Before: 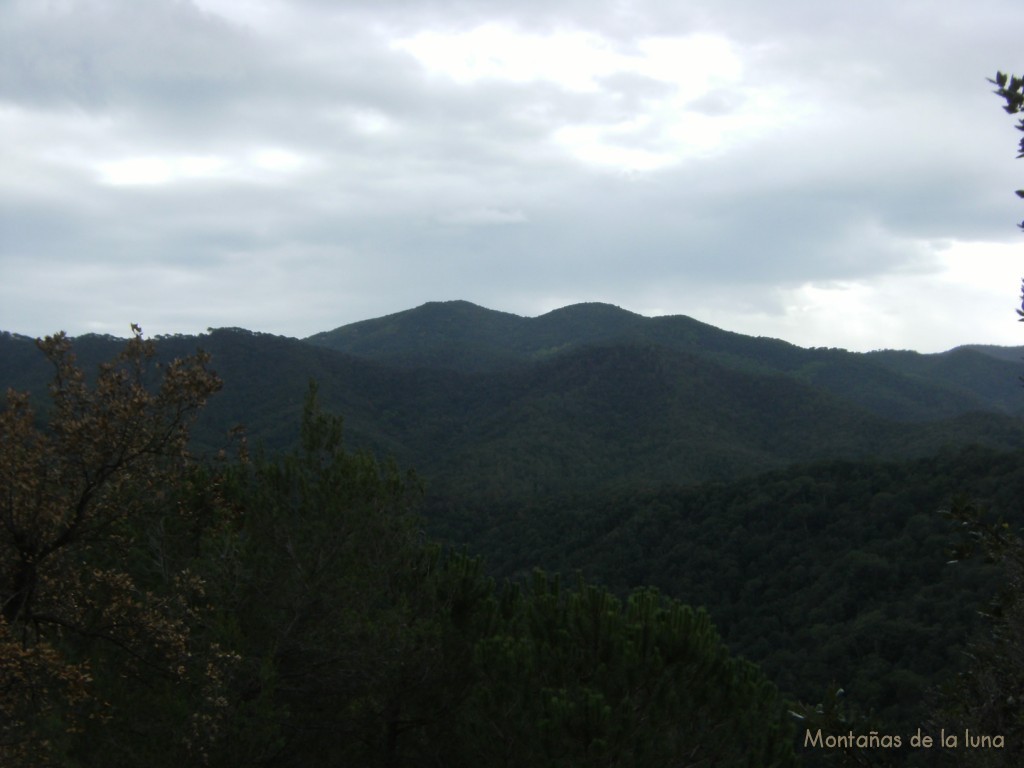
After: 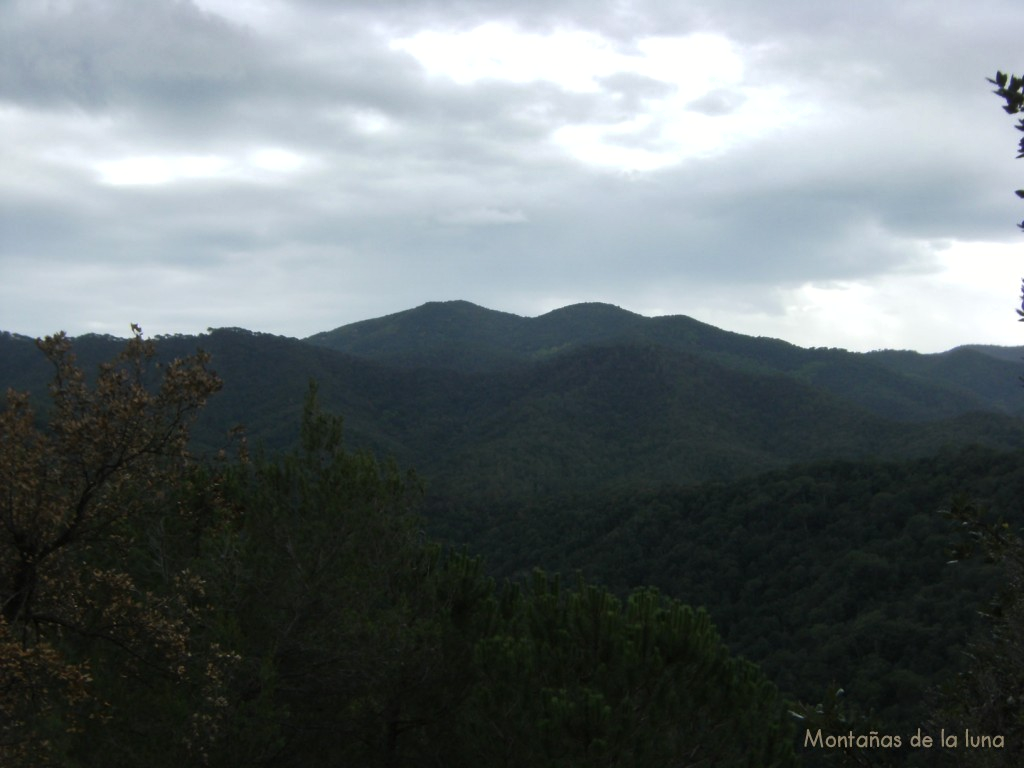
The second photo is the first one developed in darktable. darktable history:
shadows and highlights: shadows 11.68, white point adjustment 1.26, soften with gaussian
